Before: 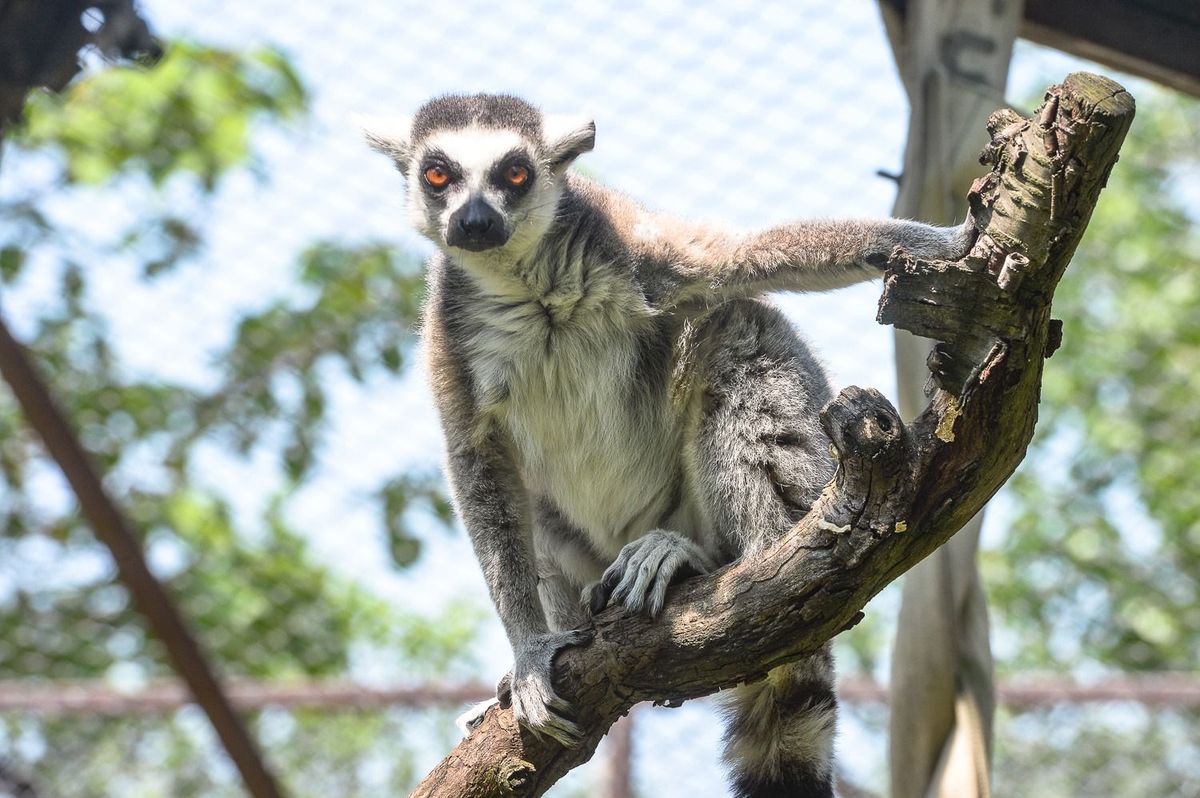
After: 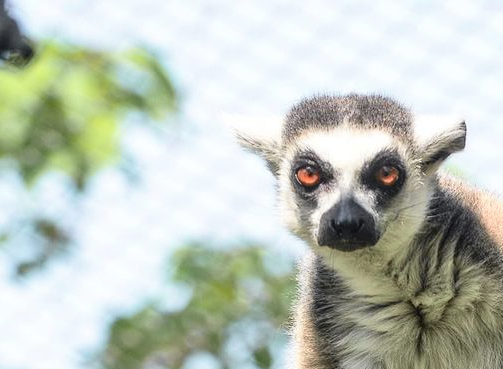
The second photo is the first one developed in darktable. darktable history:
crop and rotate: left 10.817%, top 0.062%, right 47.194%, bottom 53.626%
tone curve: curves: ch0 [(0.003, 0) (0.066, 0.023) (0.149, 0.094) (0.264, 0.238) (0.395, 0.421) (0.517, 0.56) (0.688, 0.743) (0.813, 0.846) (1, 1)]; ch1 [(0, 0) (0.164, 0.115) (0.337, 0.332) (0.39, 0.398) (0.464, 0.461) (0.501, 0.5) (0.507, 0.503) (0.534, 0.537) (0.577, 0.59) (0.652, 0.681) (0.733, 0.749) (0.811, 0.796) (1, 1)]; ch2 [(0, 0) (0.337, 0.382) (0.464, 0.476) (0.501, 0.502) (0.527, 0.54) (0.551, 0.565) (0.6, 0.59) (0.687, 0.675) (1, 1)], color space Lab, independent channels, preserve colors none
